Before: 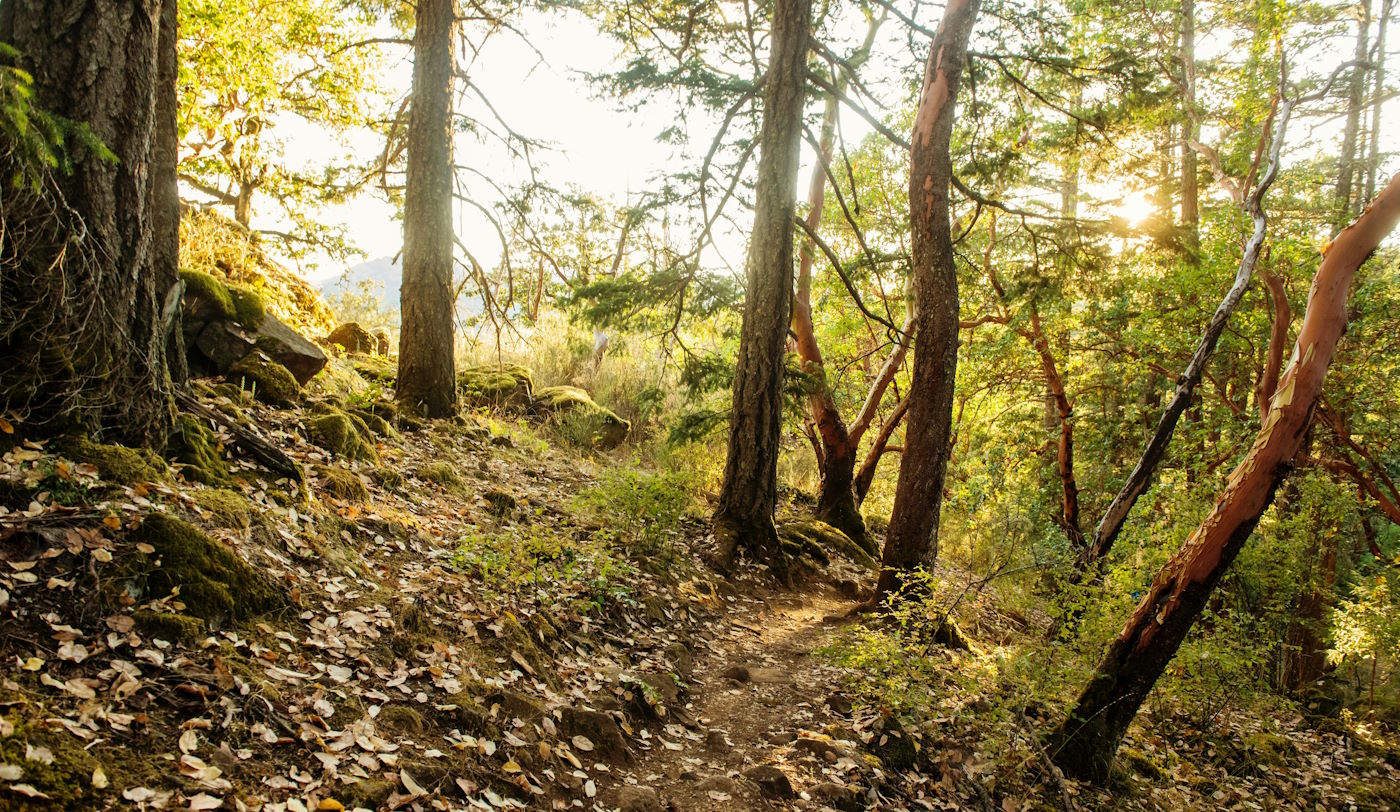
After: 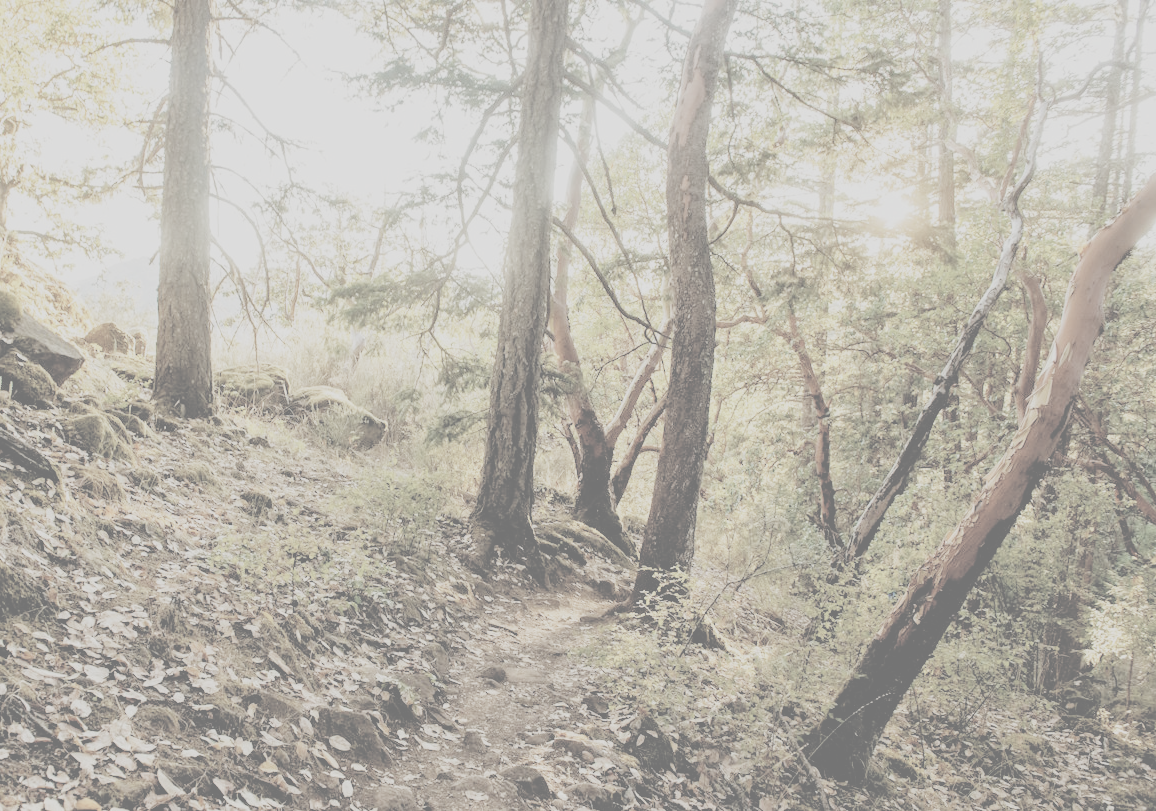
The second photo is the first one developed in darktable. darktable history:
crop: left 17.412%, bottom 0.036%
filmic rgb: black relative exposure -7.65 EV, white relative exposure 4.56 EV, hardness 3.61, add noise in highlights 0.001, preserve chrominance no, color science v3 (2019), use custom middle-gray values true, contrast in highlights soft
contrast brightness saturation: contrast -0.335, brightness 0.737, saturation -0.792
